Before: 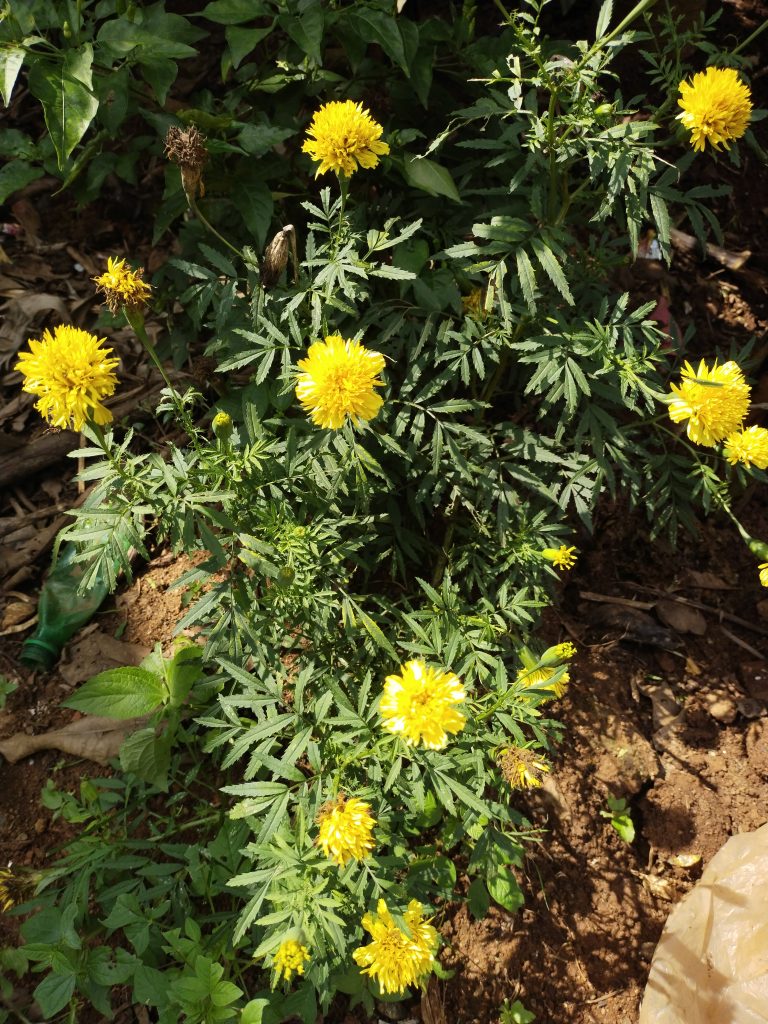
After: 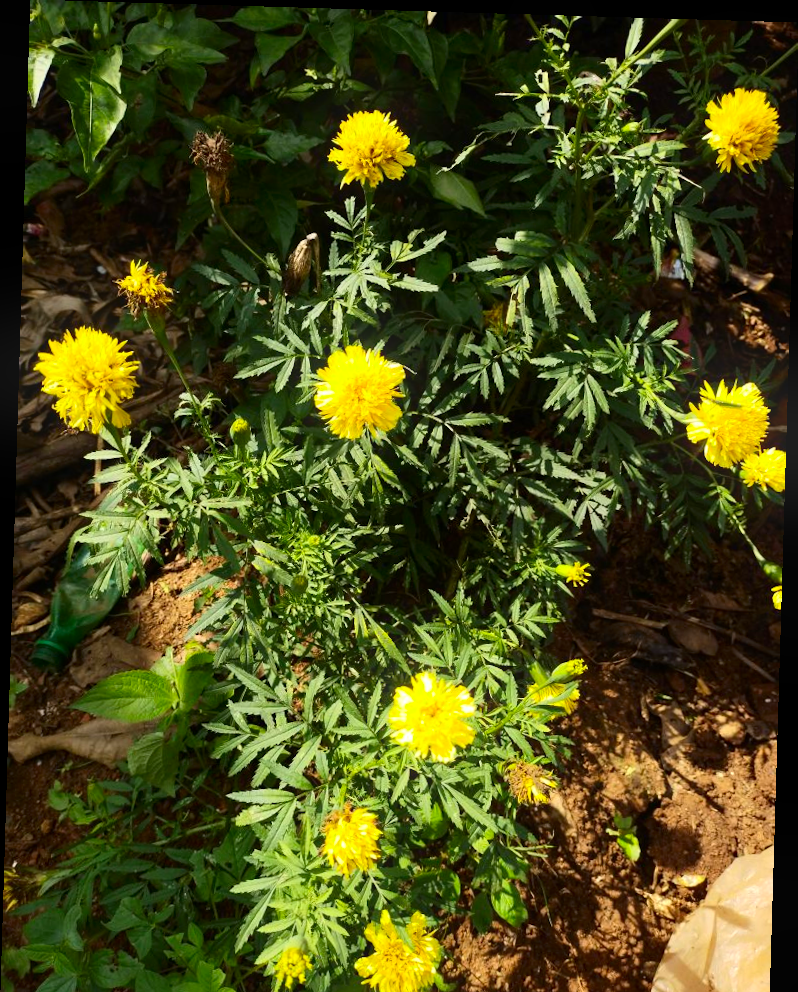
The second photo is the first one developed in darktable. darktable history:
rotate and perspective: rotation 1.72°, automatic cropping off
color correction: highlights a* -0.182, highlights b* -0.124
bloom: size 9%, threshold 100%, strength 7%
crop and rotate: top 0%, bottom 5.097%
contrast brightness saturation: contrast 0.16, saturation 0.32
